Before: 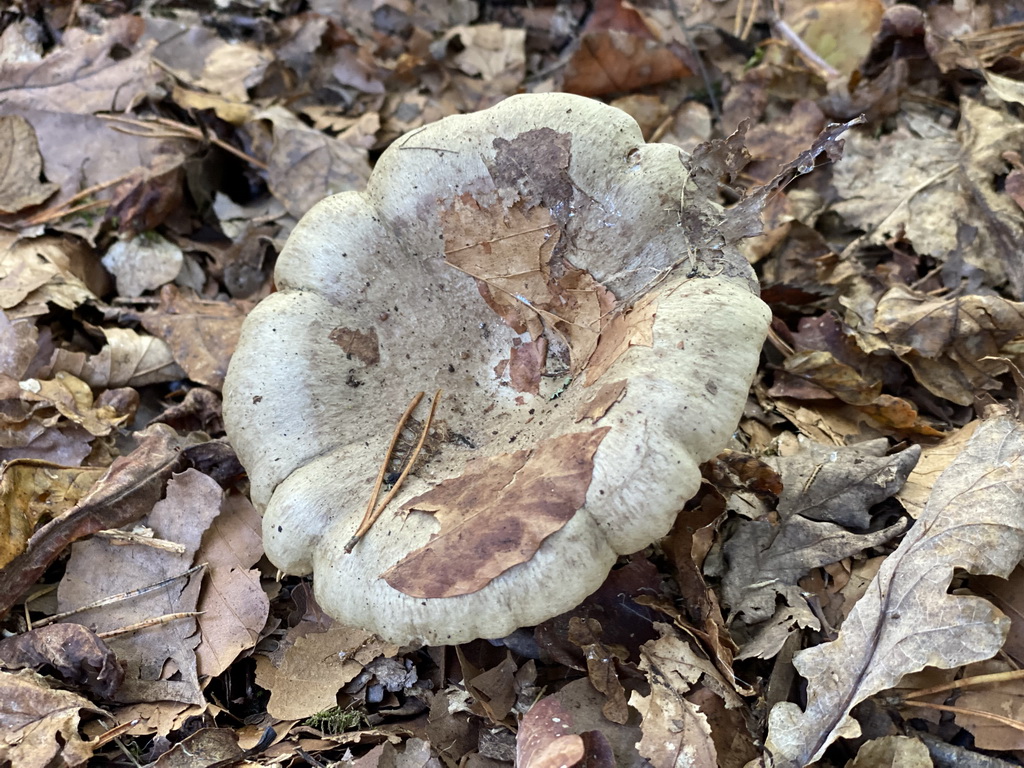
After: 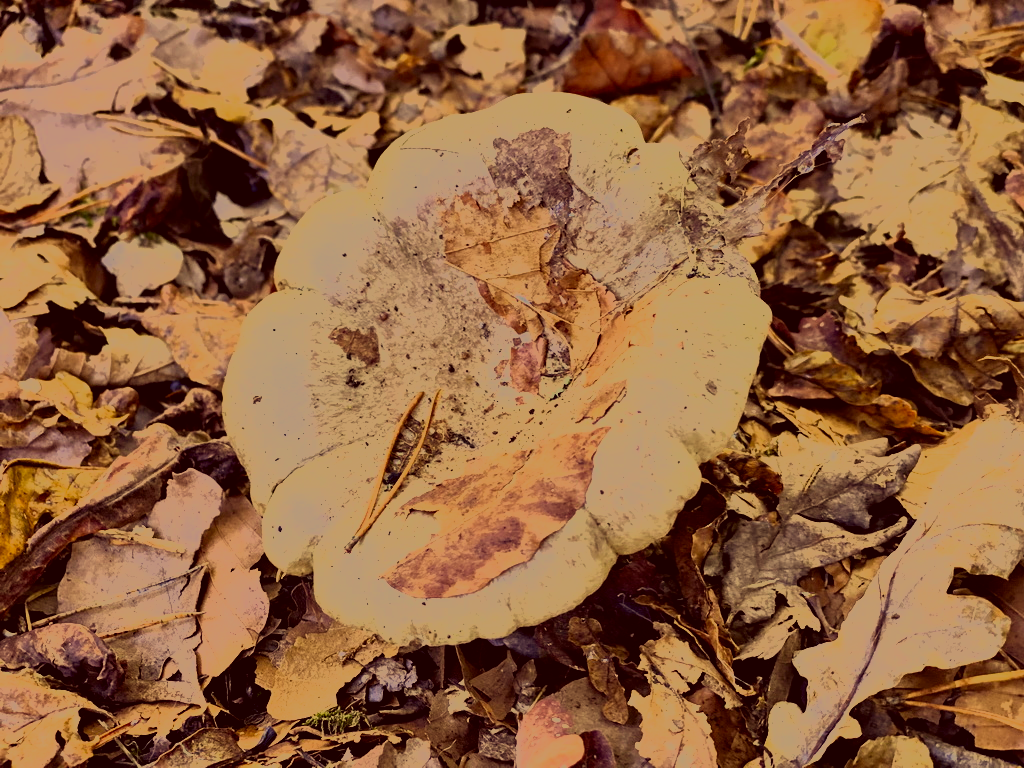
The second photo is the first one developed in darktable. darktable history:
color correction: highlights a* 9.87, highlights b* 38.87, shadows a* 14.81, shadows b* 3.54
tone equalizer: edges refinement/feathering 500, mask exposure compensation -1.57 EV, preserve details no
color balance rgb: perceptual saturation grading › global saturation 0.624%, perceptual saturation grading › highlights -19.832%, perceptual saturation grading › shadows 19.208%, perceptual brilliance grading › global brilliance 14.332%, perceptual brilliance grading › shadows -34.948%, global vibrance 29.842%
contrast equalizer: octaves 7, y [[0.546, 0.552, 0.554, 0.554, 0.552, 0.546], [0.5 ×6], [0.5 ×6], [0 ×6], [0 ×6]]
filmic rgb: black relative exposure -13.12 EV, white relative exposure 4.05 EV, target white luminance 85.121%, hardness 6.31, latitude 42.97%, contrast 0.857, shadows ↔ highlights balance 8.29%, color science v6 (2022)
